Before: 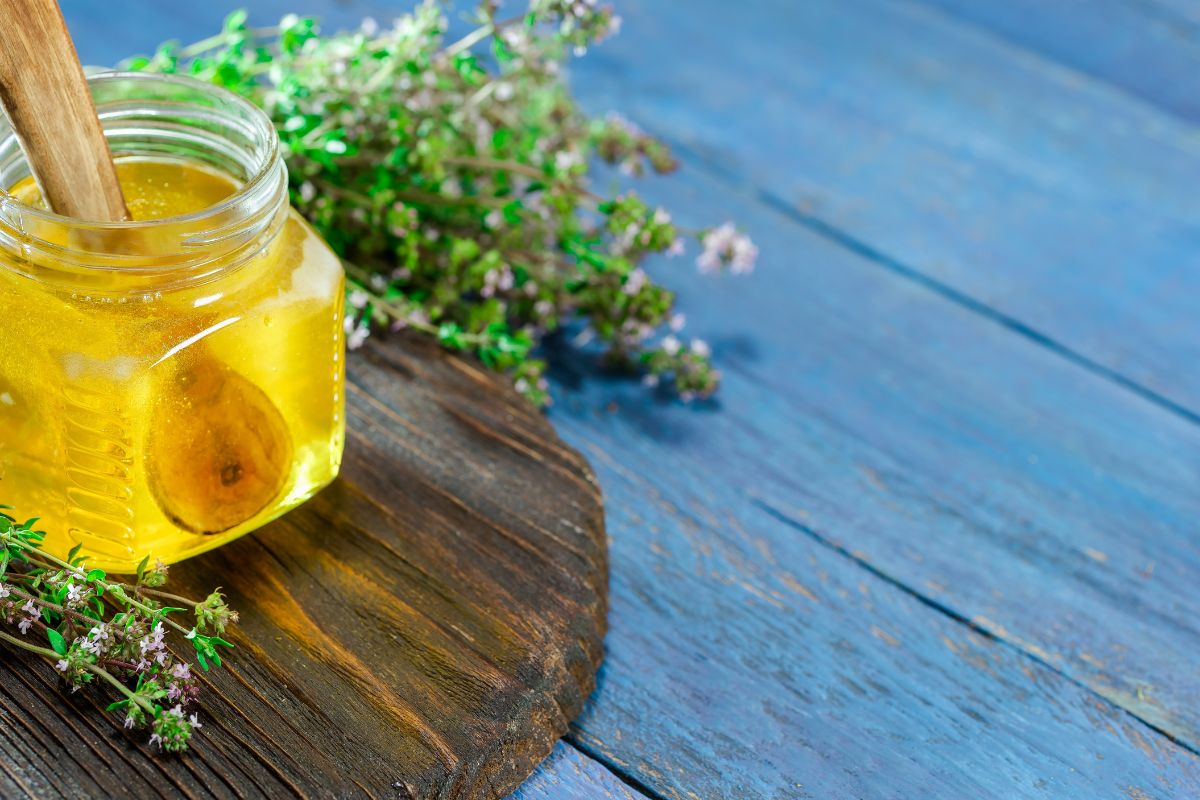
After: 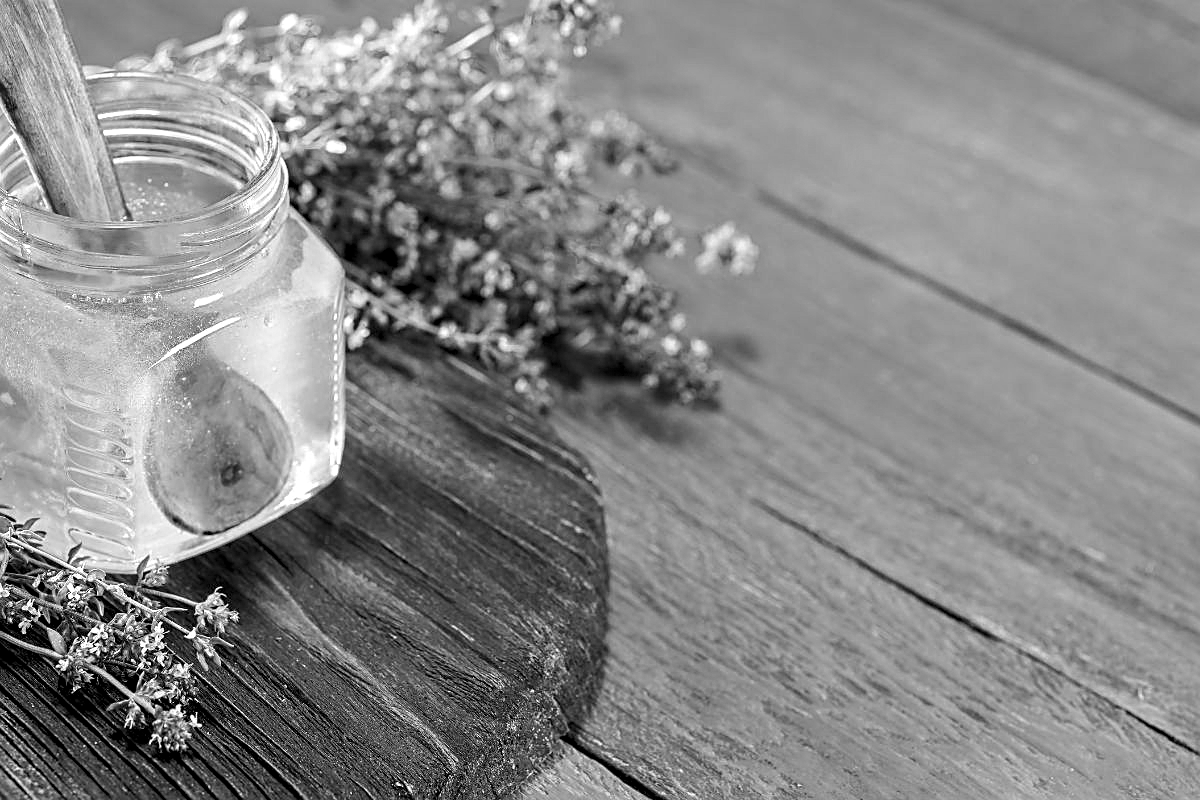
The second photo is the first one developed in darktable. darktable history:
sharpen: on, module defaults
contrast equalizer: octaves 7, y [[0.502, 0.517, 0.543, 0.576, 0.611, 0.631], [0.5 ×6], [0.5 ×6], [0 ×6], [0 ×6]]
color contrast: green-magenta contrast 0, blue-yellow contrast 0
